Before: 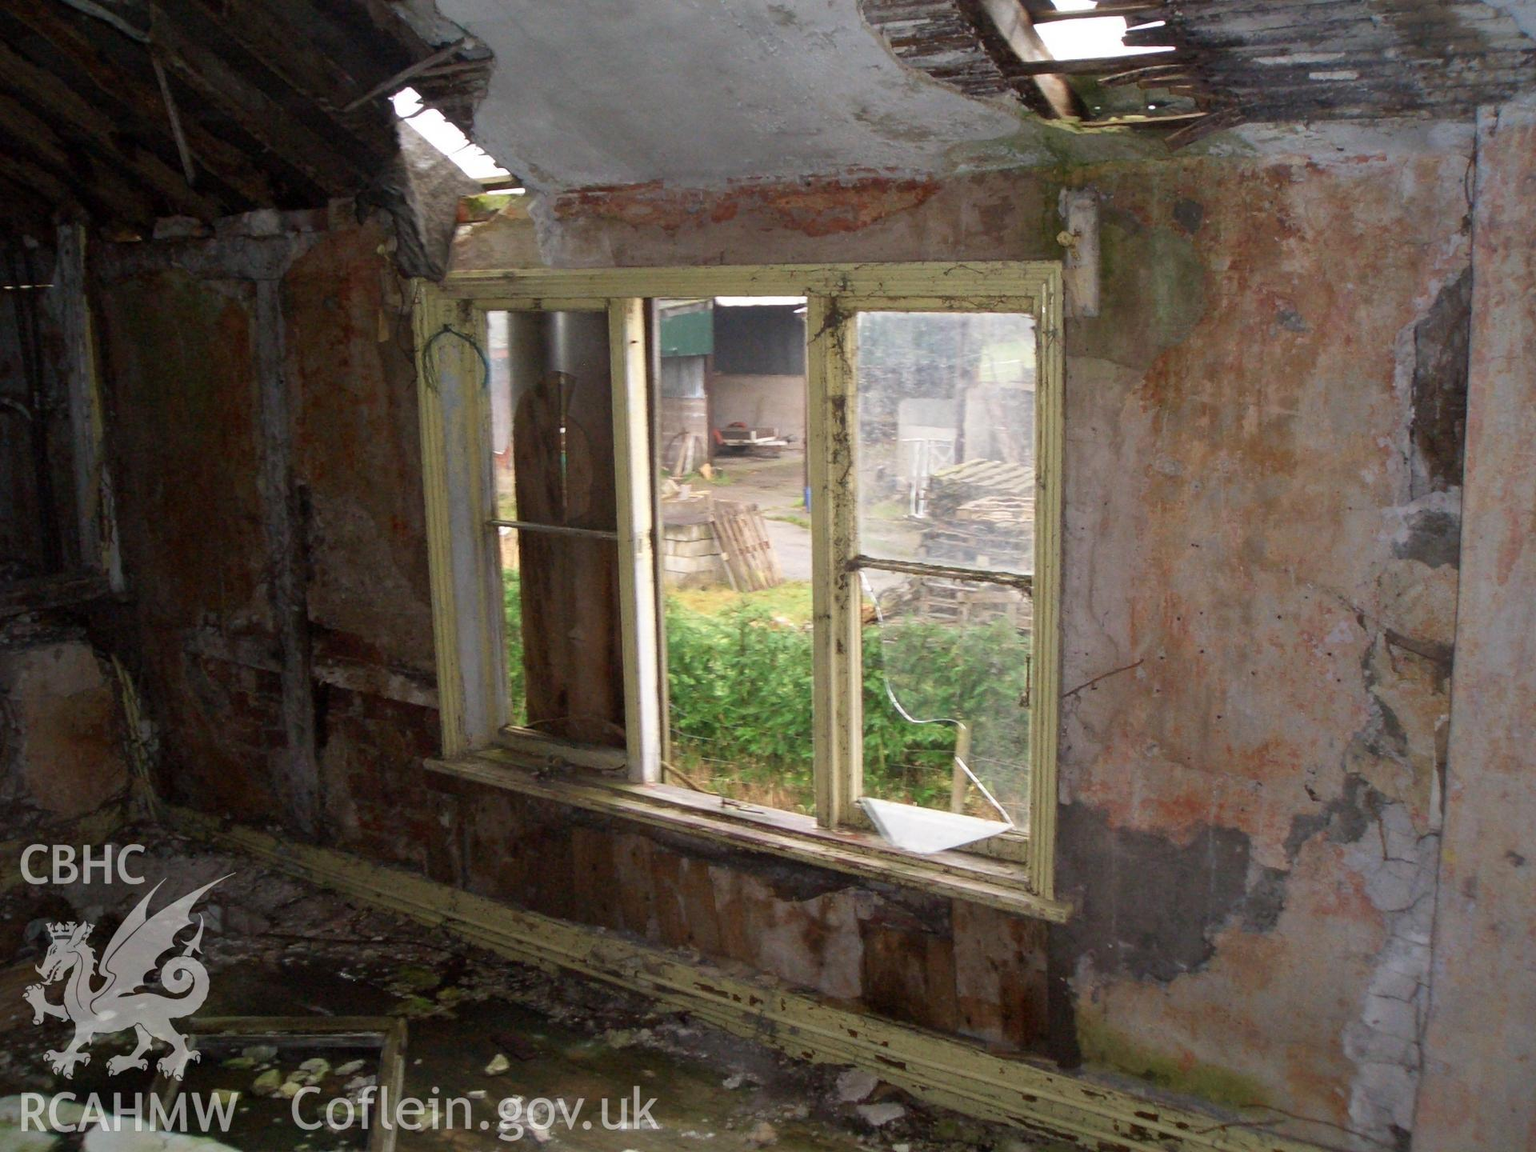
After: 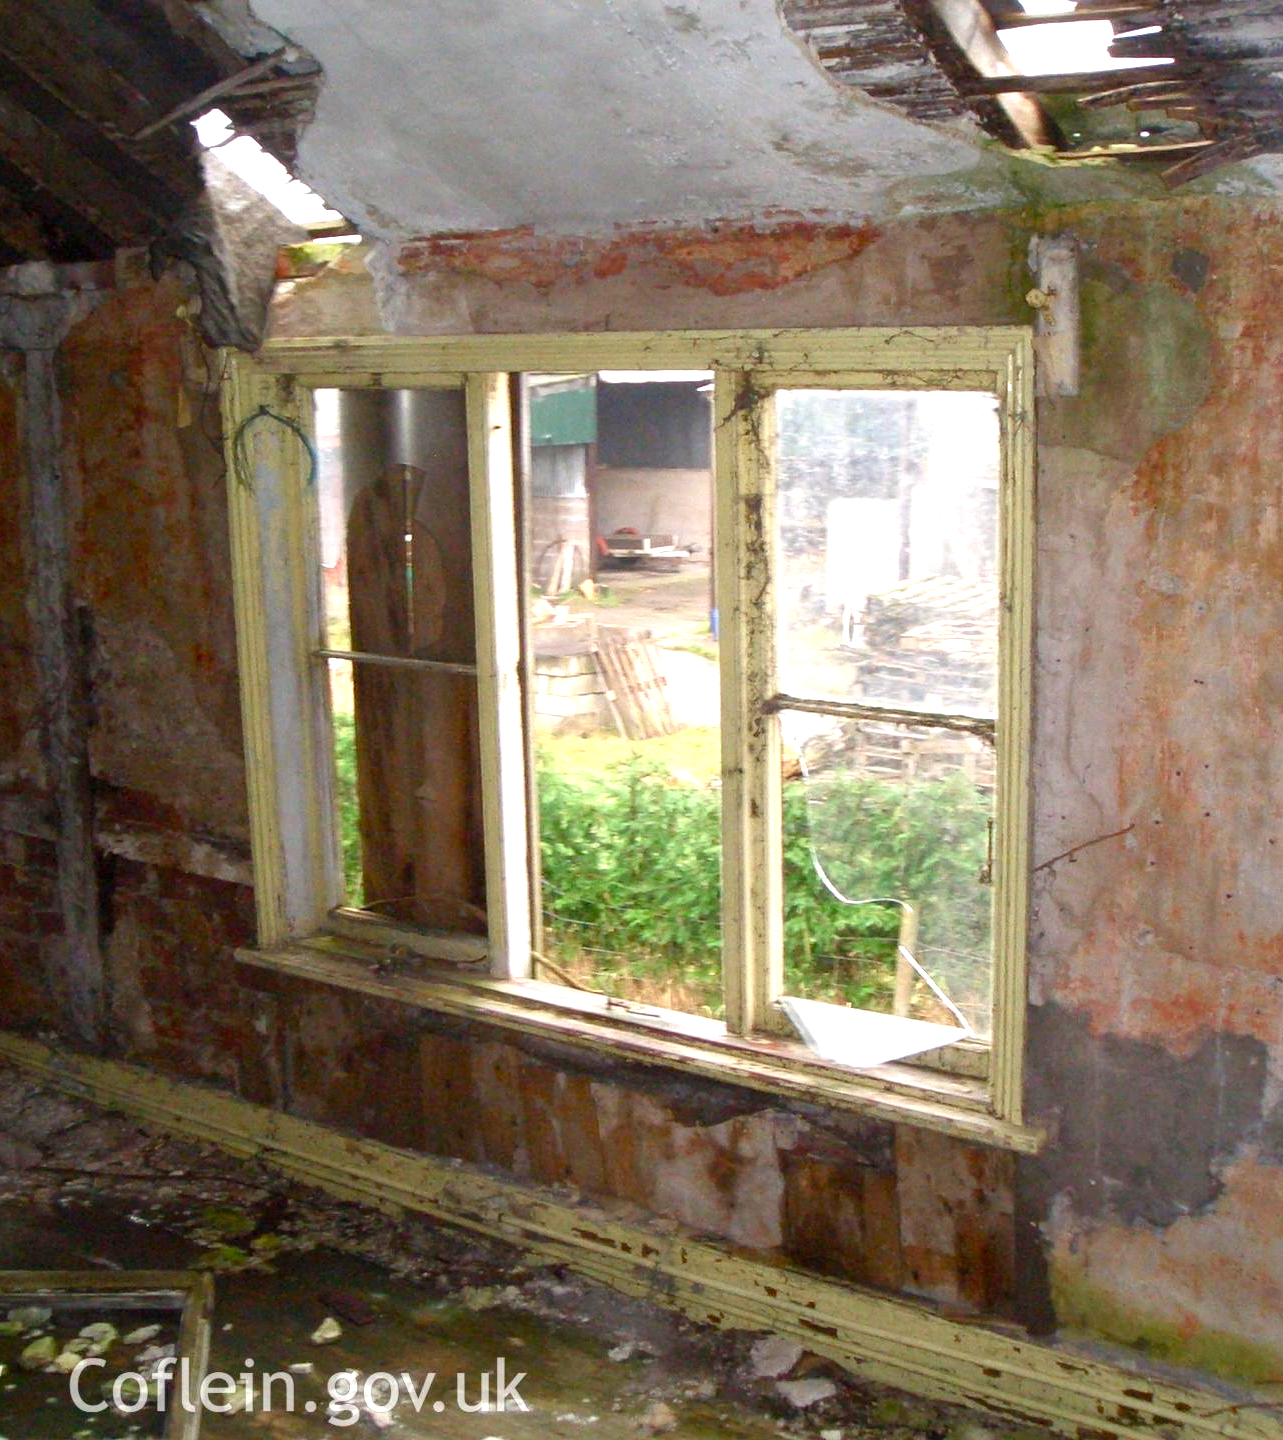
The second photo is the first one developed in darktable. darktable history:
crop: left 15.408%, right 17.72%
exposure: black level correction 0, exposure 0.889 EV, compensate highlight preservation false
color balance rgb: perceptual saturation grading › global saturation 20%, perceptual saturation grading › highlights -25.309%, perceptual saturation grading › shadows 25.22%
